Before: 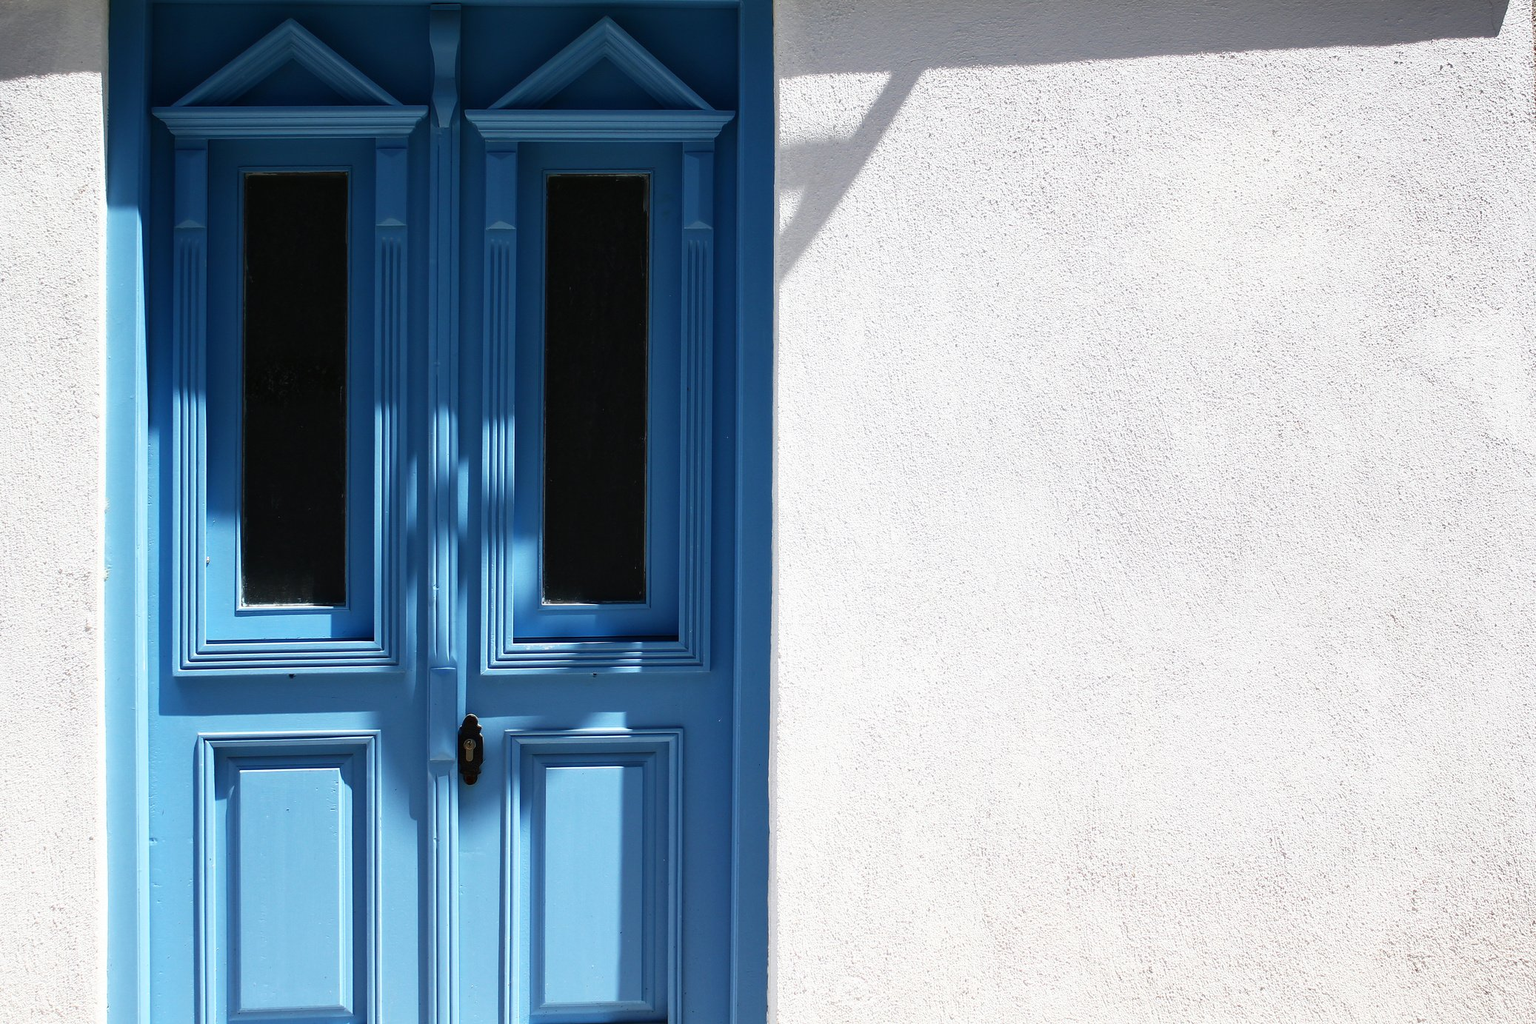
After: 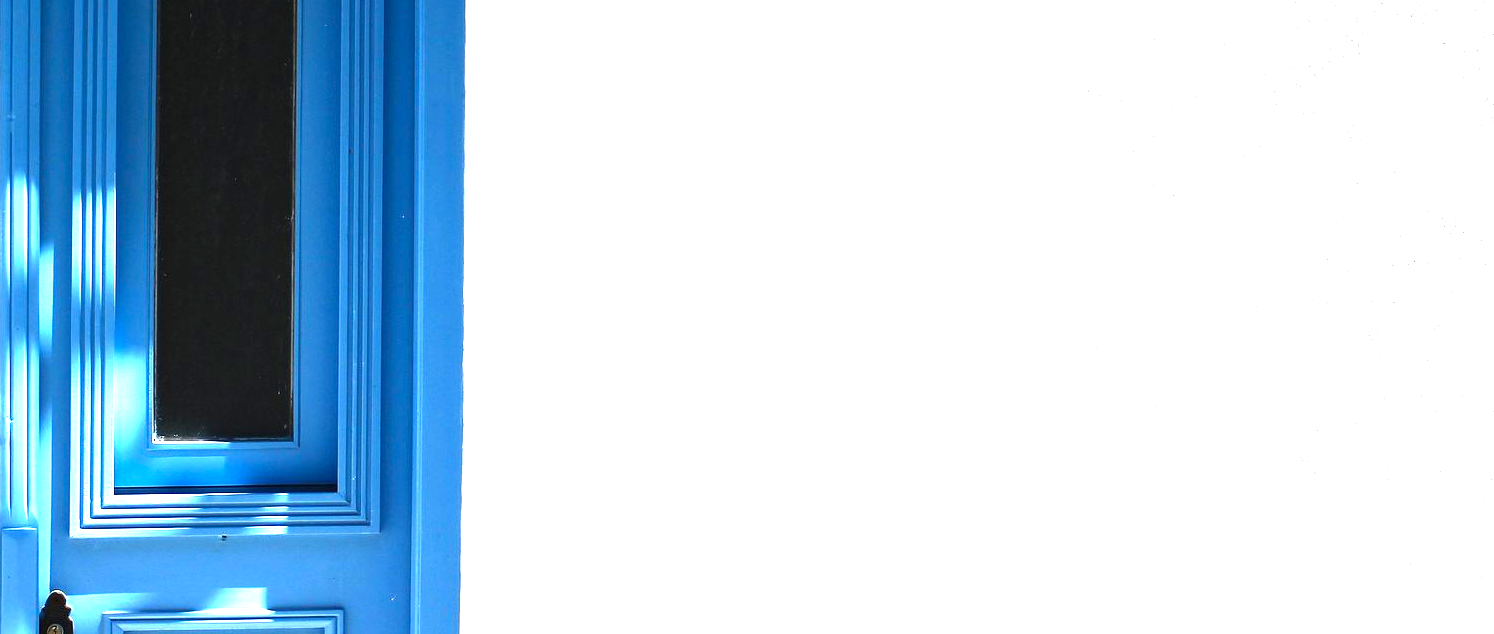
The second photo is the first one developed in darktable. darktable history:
exposure: black level correction 0, exposure 1.75 EV, compensate exposure bias true, compensate highlight preservation false
color balance: contrast 10%
crop and rotate: left 27.938%, top 27.046%, bottom 27.046%
